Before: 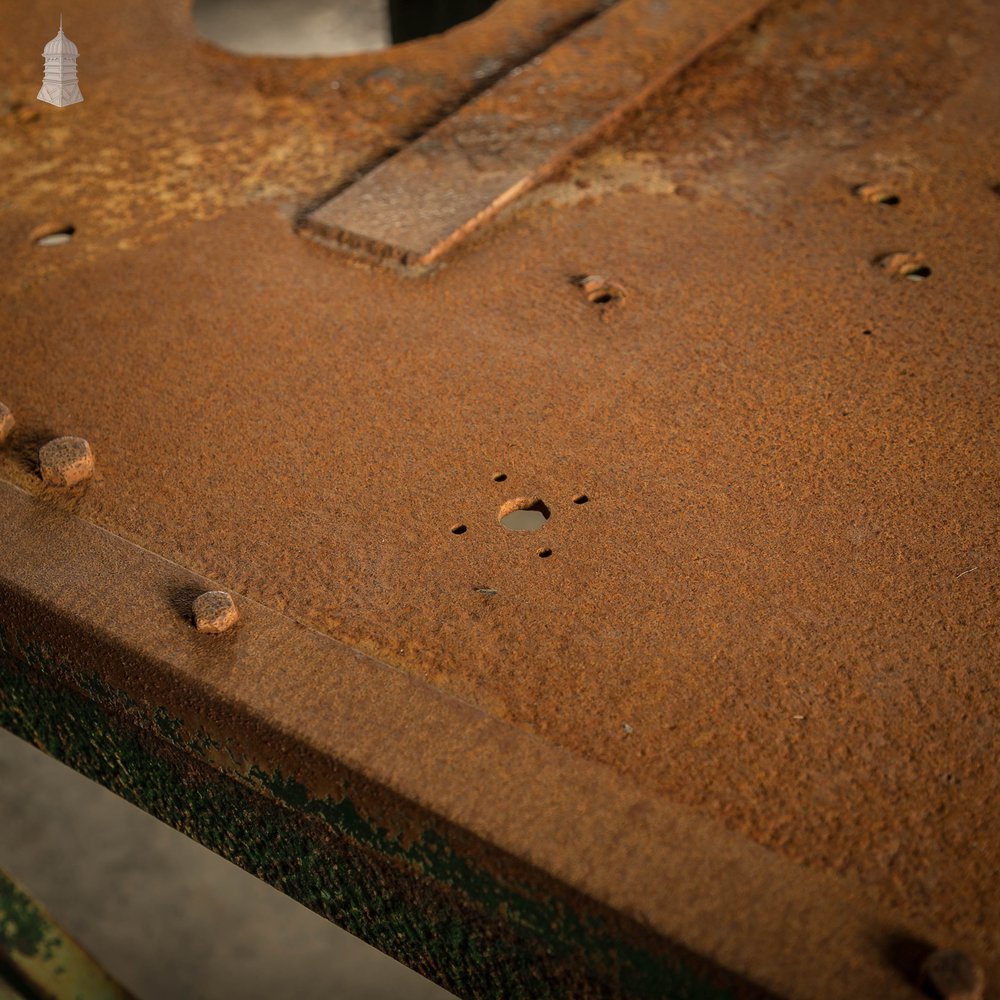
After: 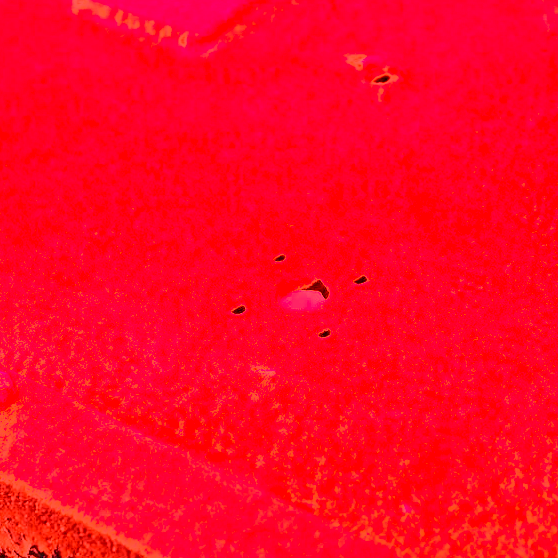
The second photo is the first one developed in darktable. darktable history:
tone curve: curves: ch0 [(0, 0) (0.091, 0.075) (0.389, 0.441) (0.696, 0.808) (0.844, 0.908) (0.909, 0.942) (1, 0.973)]; ch1 [(0, 0) (0.437, 0.404) (0.48, 0.486) (0.5, 0.5) (0.529, 0.556) (0.58, 0.606) (0.616, 0.654) (1, 1)]; ch2 [(0, 0) (0.442, 0.415) (0.5, 0.5) (0.535, 0.567) (0.585, 0.632) (1, 1)], color space Lab, independent channels, preserve colors none
white balance: red 4.26, blue 1.802
crop and rotate: left 22.13%, top 22.054%, right 22.026%, bottom 22.102%
